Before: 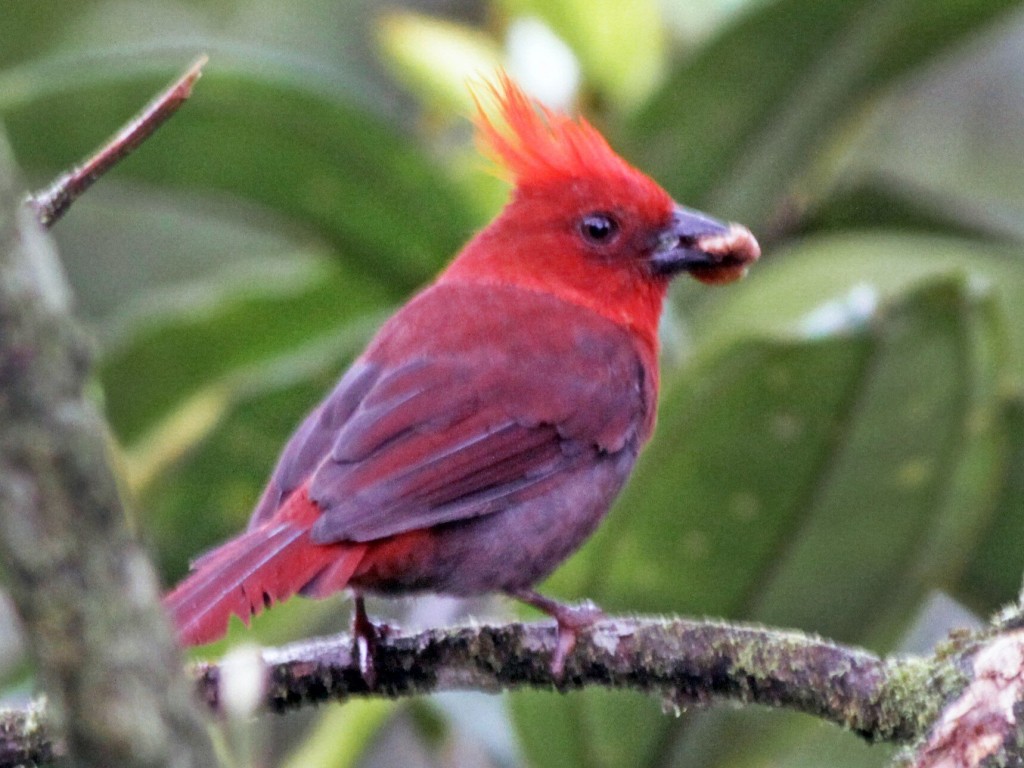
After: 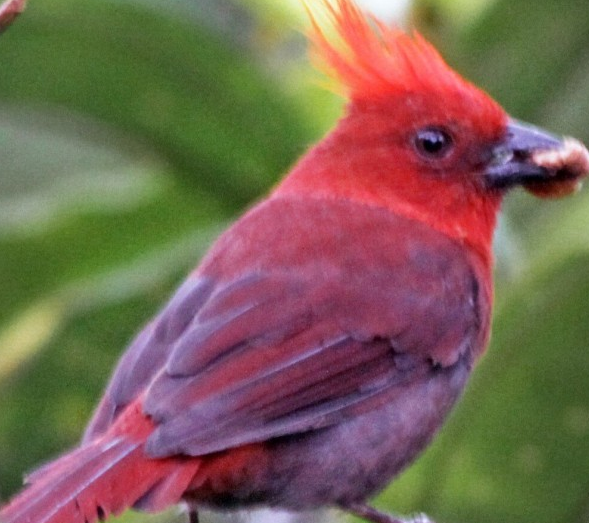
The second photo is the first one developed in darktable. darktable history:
crop: left 16.222%, top 11.218%, right 26.231%, bottom 20.605%
